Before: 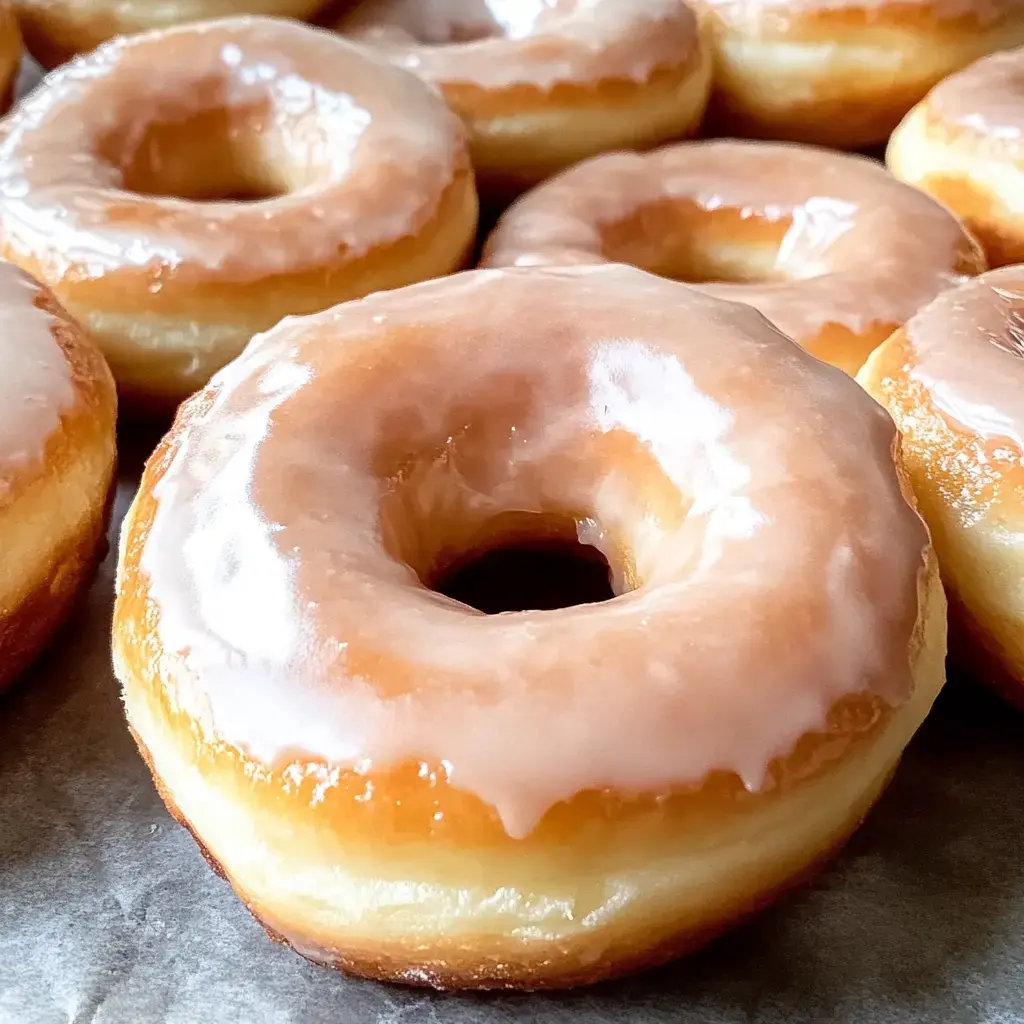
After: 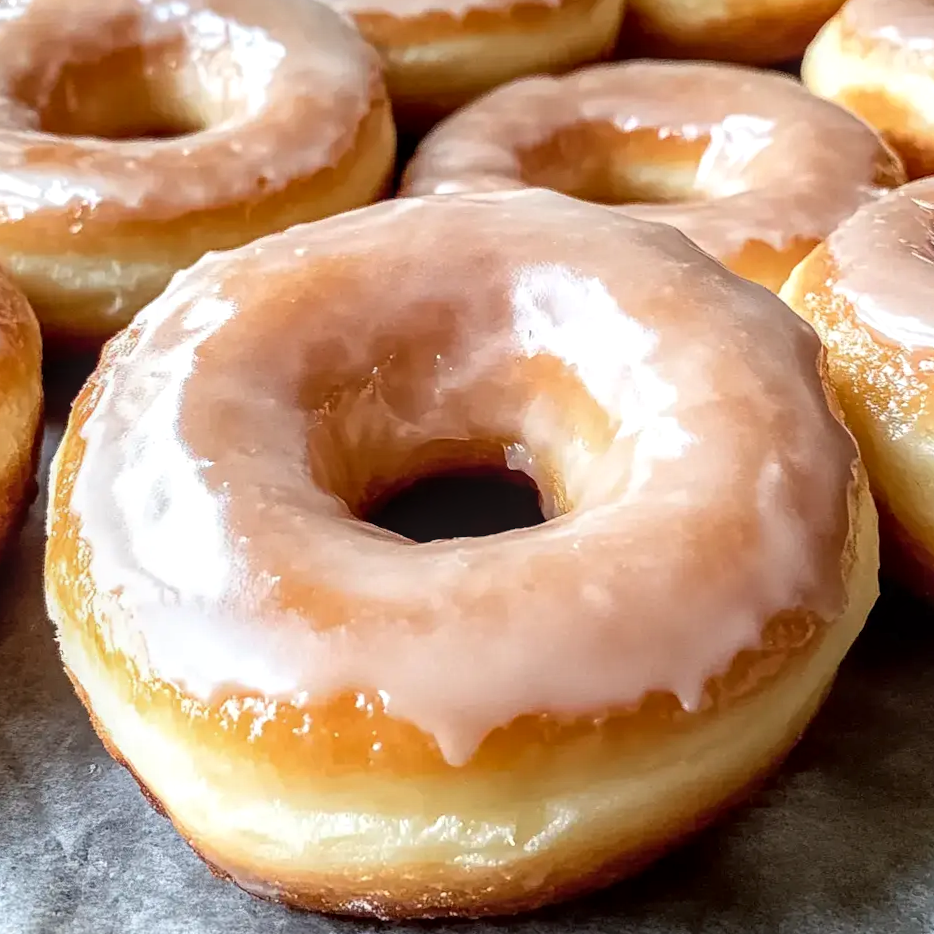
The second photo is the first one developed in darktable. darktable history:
local contrast: on, module defaults
crop and rotate: angle 1.96°, left 5.673%, top 5.673%
